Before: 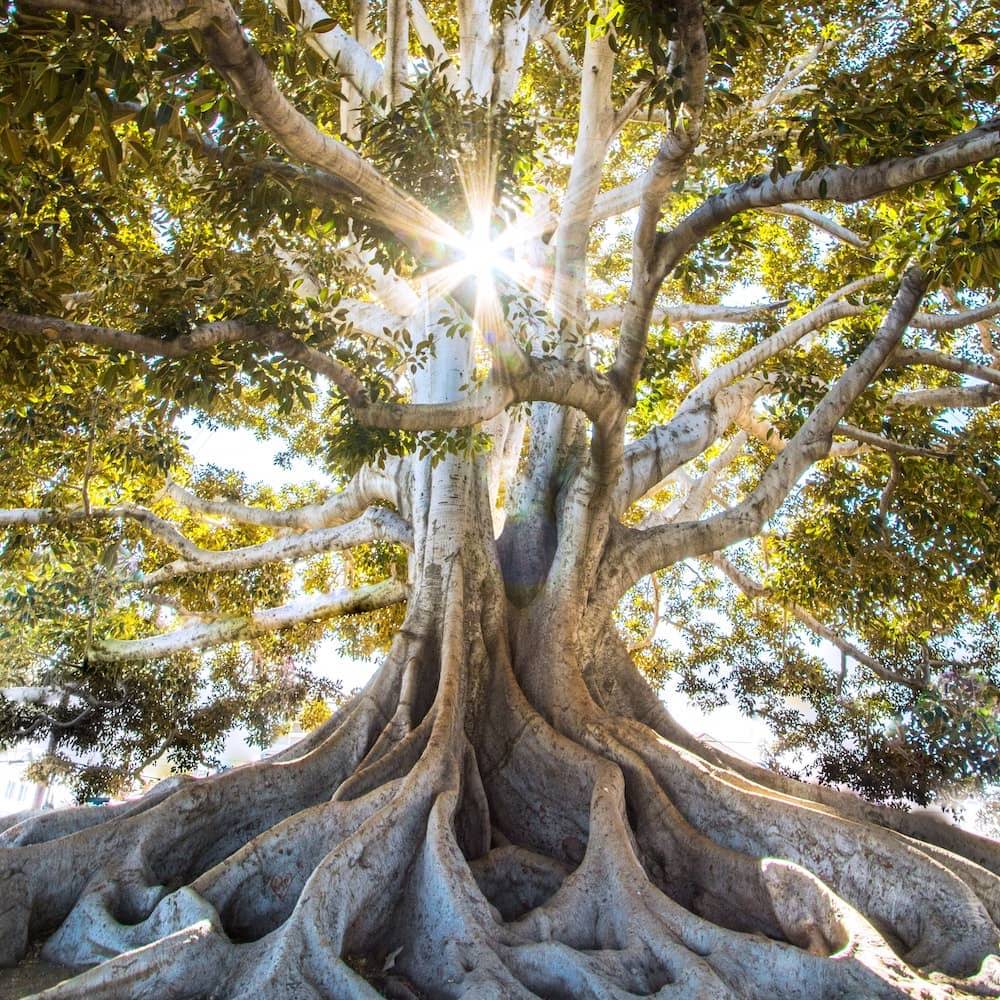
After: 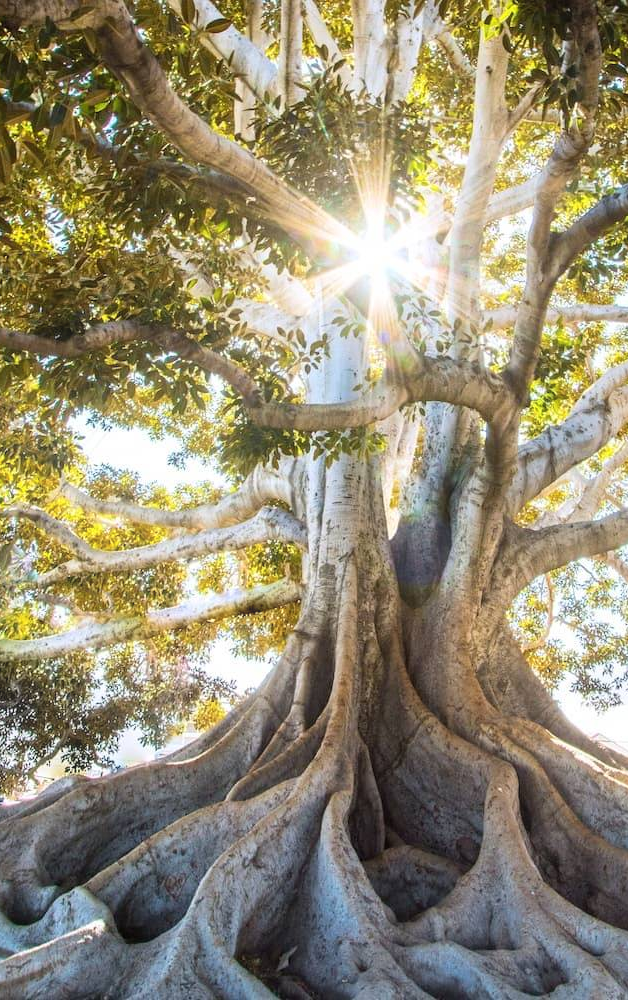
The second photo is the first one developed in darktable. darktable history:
crop: left 10.644%, right 26.528%
bloom: size 15%, threshold 97%, strength 7%
